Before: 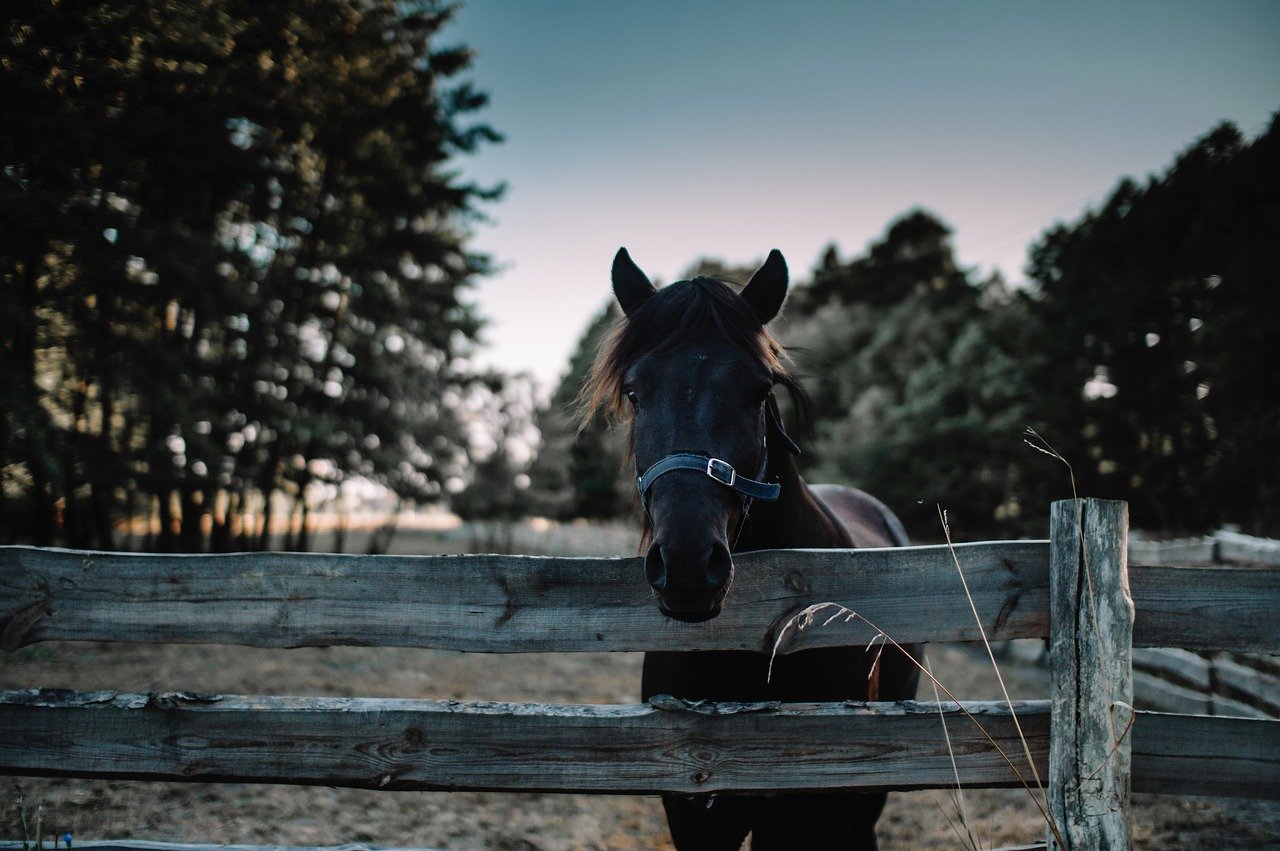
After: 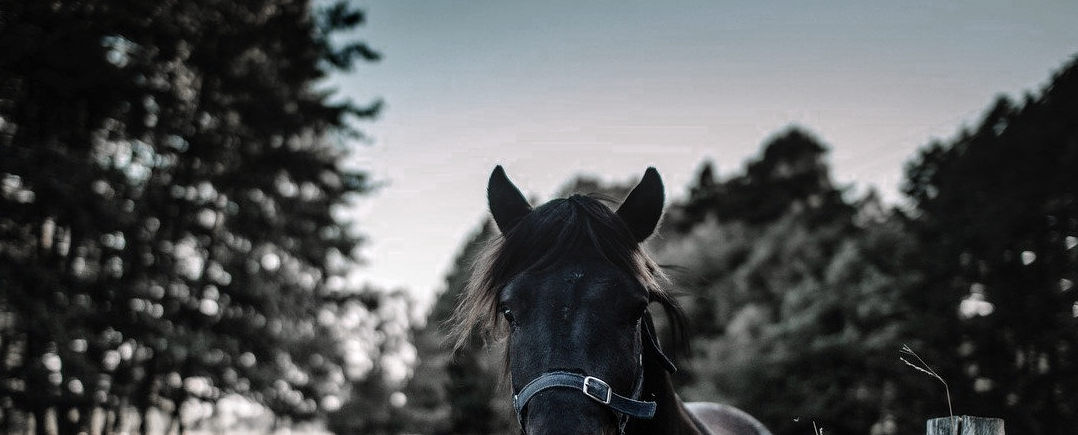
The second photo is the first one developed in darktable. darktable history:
local contrast: on, module defaults
crop and rotate: left 9.702%, top 9.736%, right 6.055%, bottom 39.087%
color zones: curves: ch0 [(0, 0.613) (0.01, 0.613) (0.245, 0.448) (0.498, 0.529) (0.642, 0.665) (0.879, 0.777) (0.99, 0.613)]; ch1 [(0, 0.272) (0.219, 0.127) (0.724, 0.346)]
